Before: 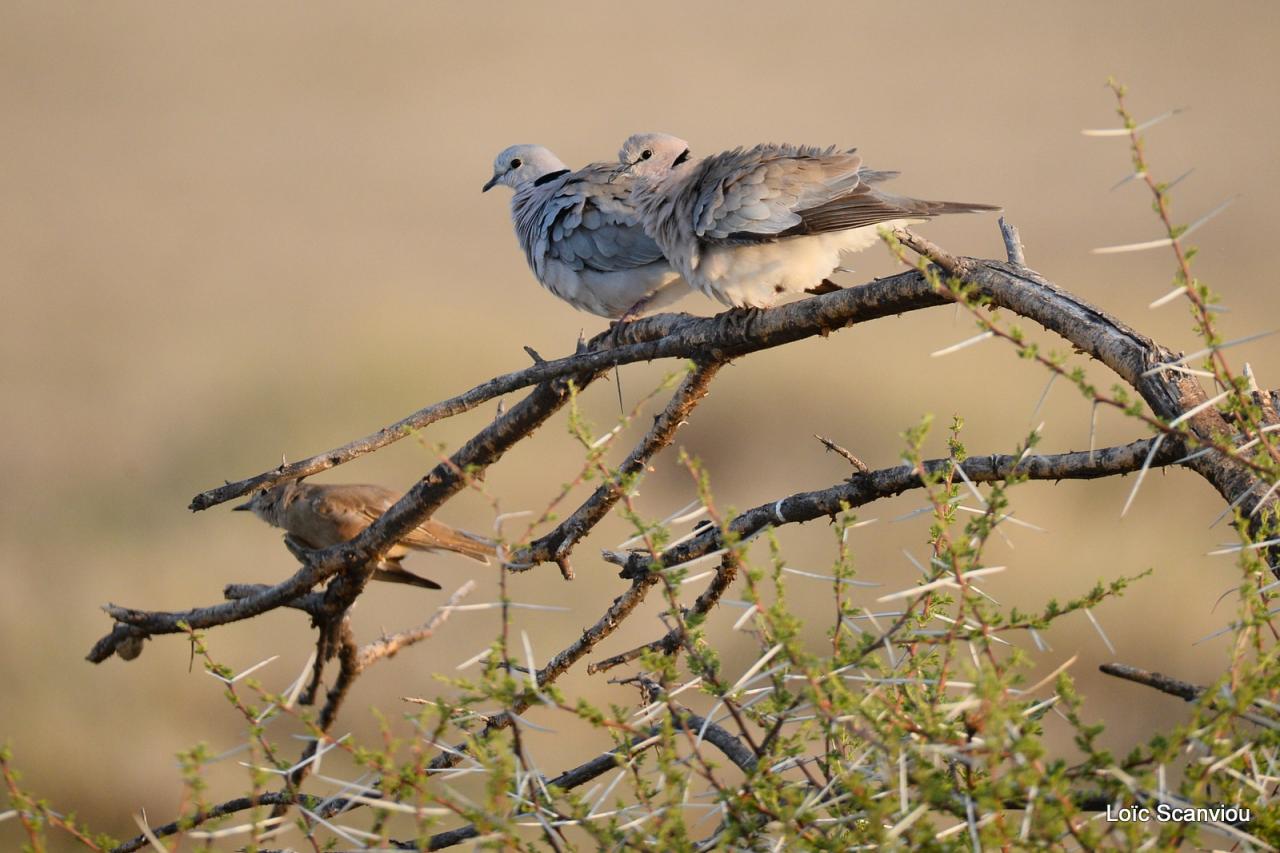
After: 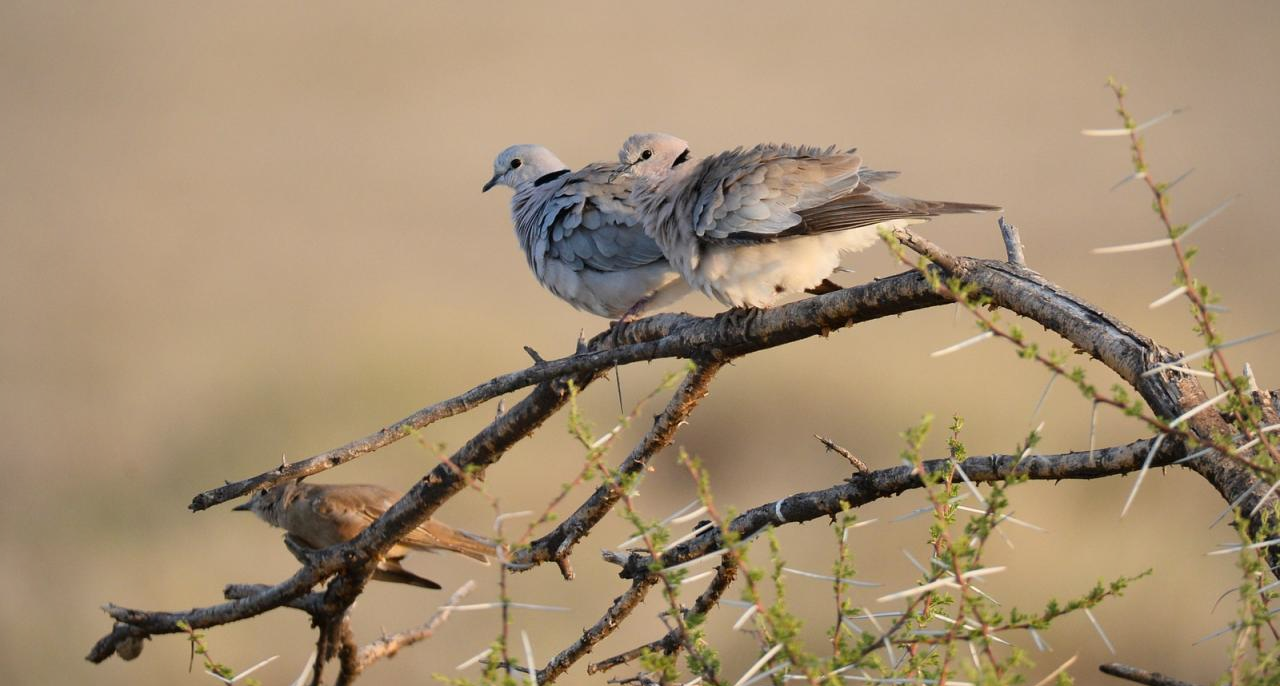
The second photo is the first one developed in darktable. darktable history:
crop: bottom 19.521%
vignetting: brightness -0.182, saturation -0.295
